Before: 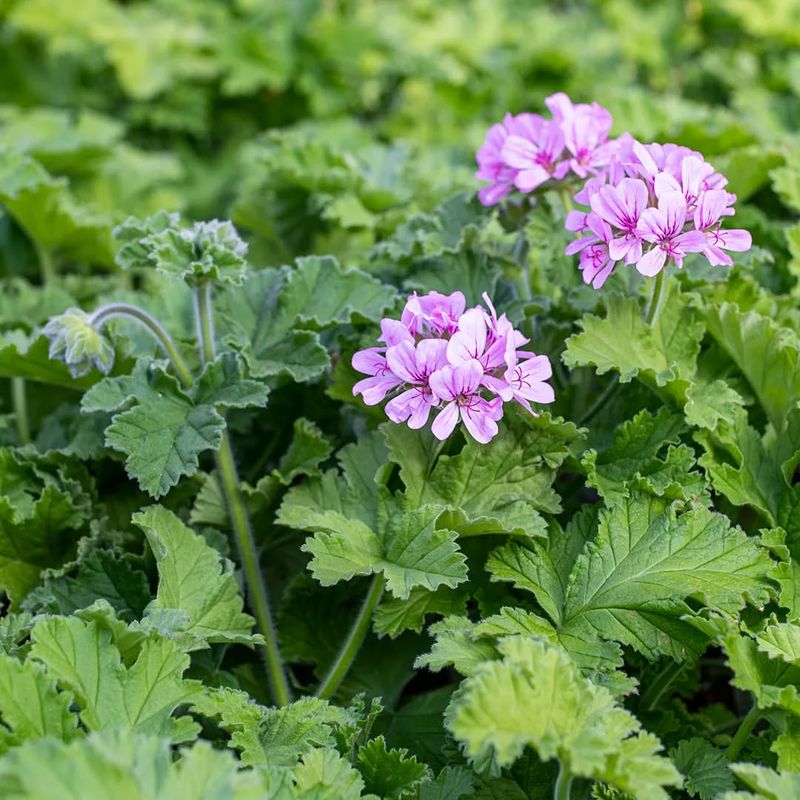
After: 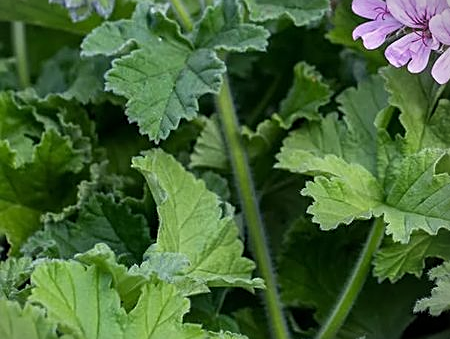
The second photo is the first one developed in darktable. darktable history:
sharpen: on, module defaults
vignetting: fall-off start 97.18%, center (-0.119, -0.005), width/height ratio 1.185
crop: top 44.621%, right 43.715%, bottom 12.955%
